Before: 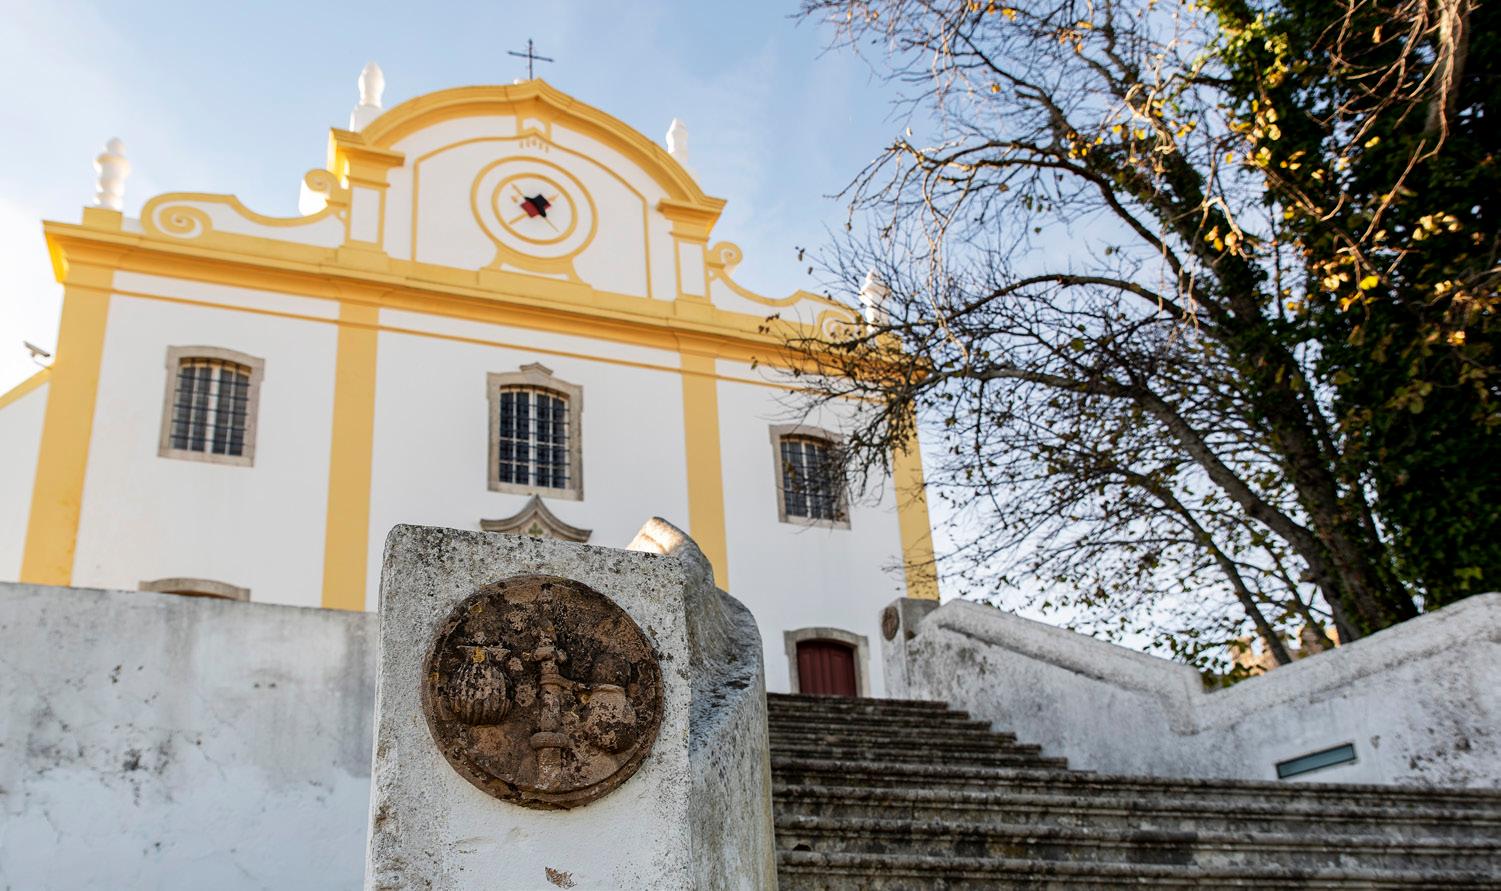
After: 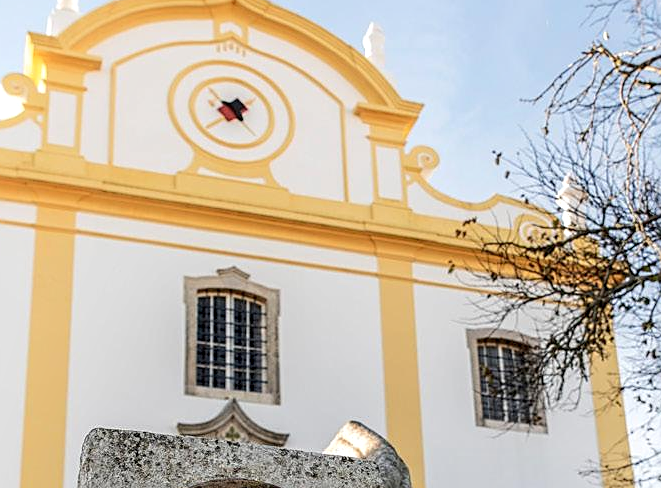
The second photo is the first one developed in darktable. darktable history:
crop: left 20.248%, top 10.86%, right 35.675%, bottom 34.321%
shadows and highlights: shadows -23.08, highlights 46.15, soften with gaussian
local contrast: detail 130%
sharpen: on, module defaults
